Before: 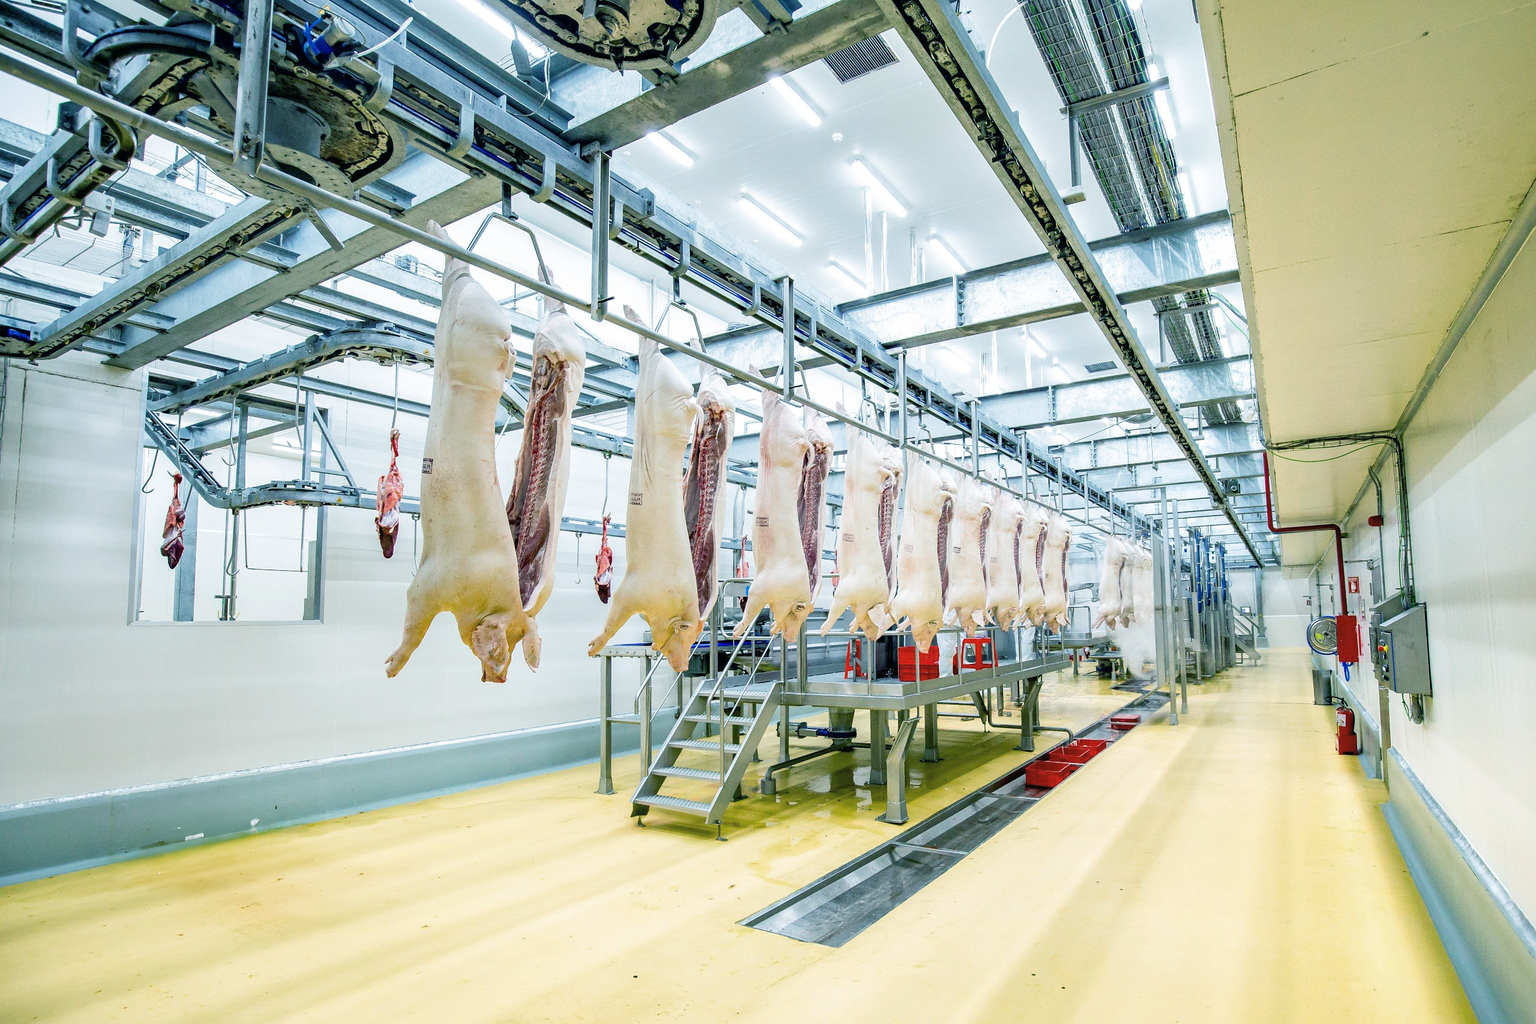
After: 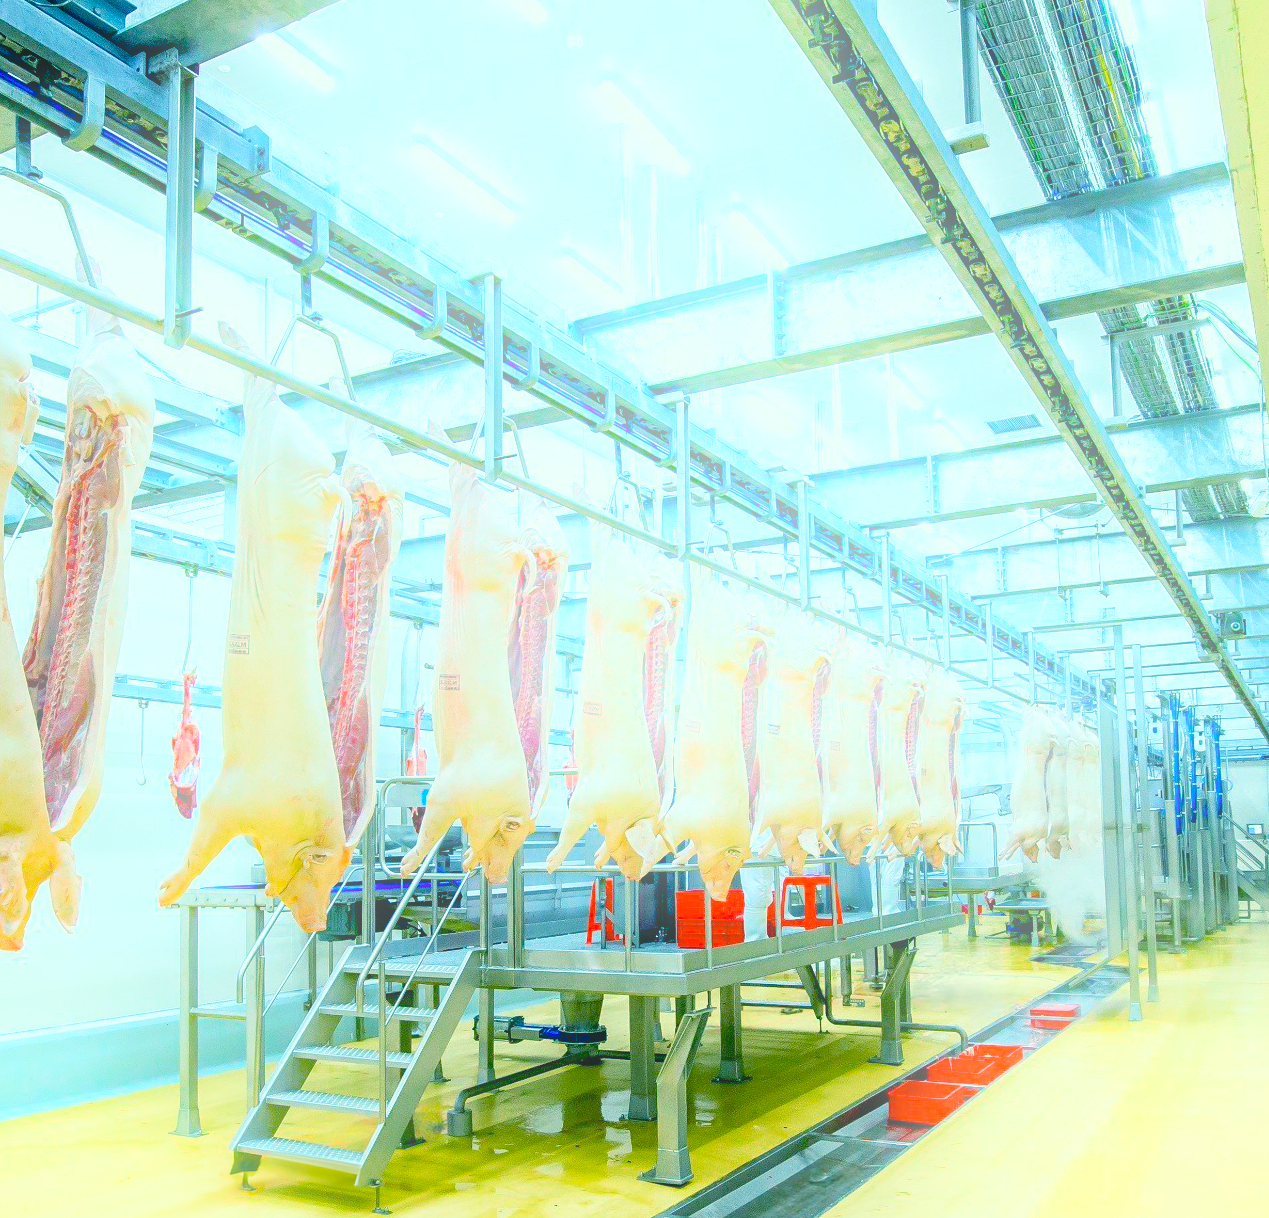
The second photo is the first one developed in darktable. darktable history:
exposure: black level correction 0.01, exposure 0.011 EV, compensate highlight preservation false
crop: left 32.075%, top 10.976%, right 18.355%, bottom 17.596%
bloom: threshold 82.5%, strength 16.25%
color correction: highlights a* -7.33, highlights b* 1.26, shadows a* -3.55, saturation 1.4
